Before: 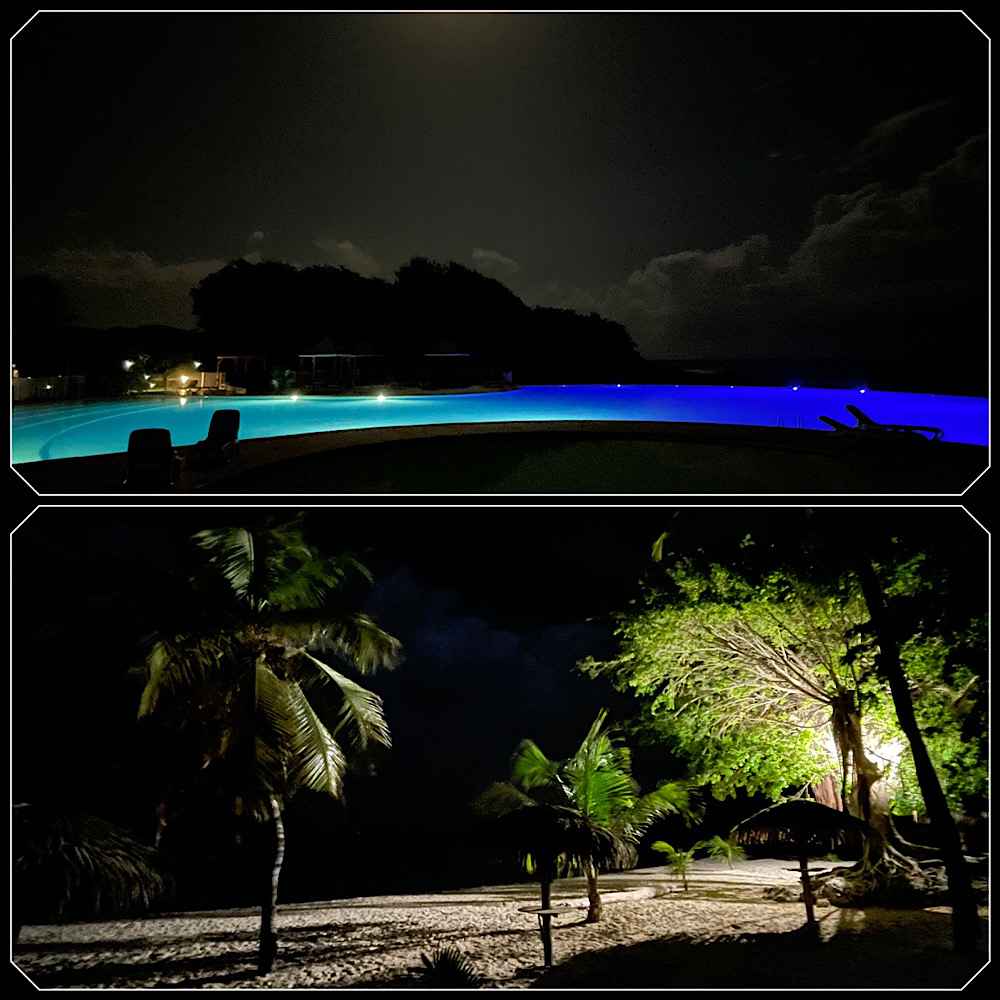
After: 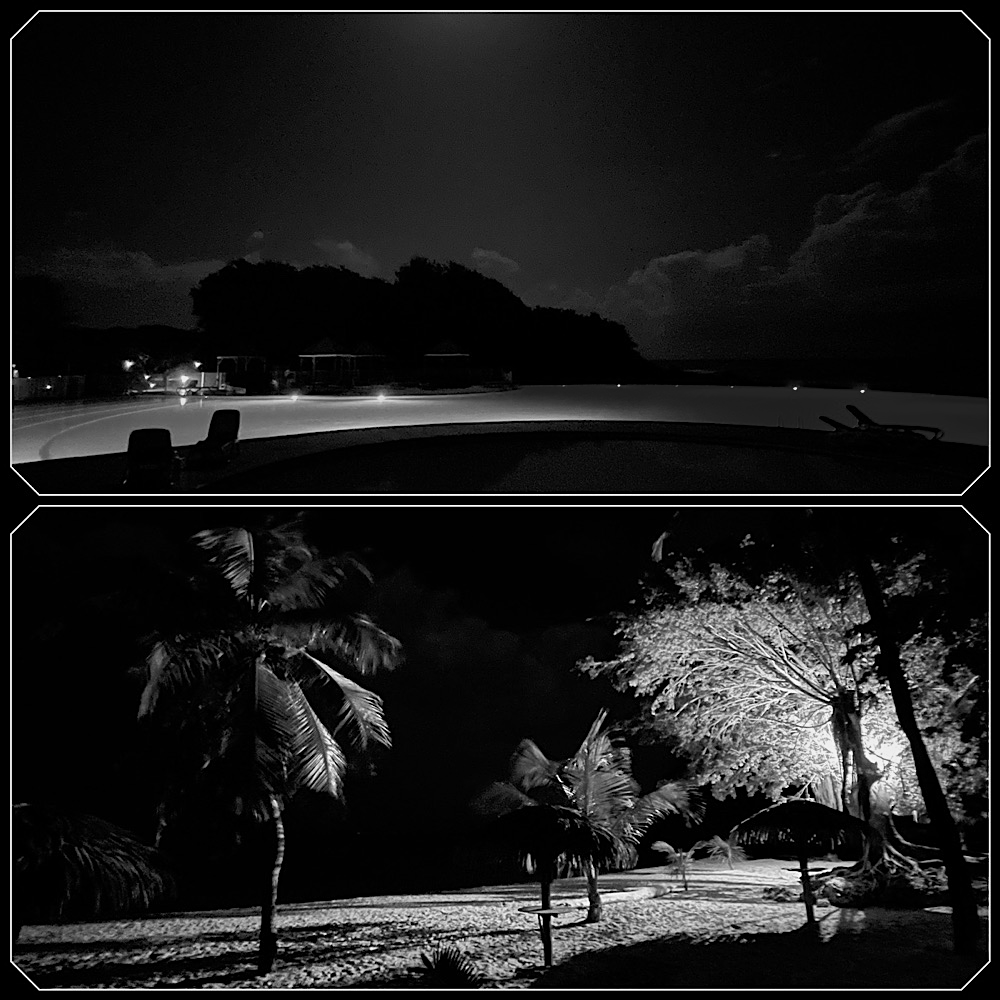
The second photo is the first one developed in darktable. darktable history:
monochrome: a 26.22, b 42.67, size 0.8
sharpen: amount 0.2
